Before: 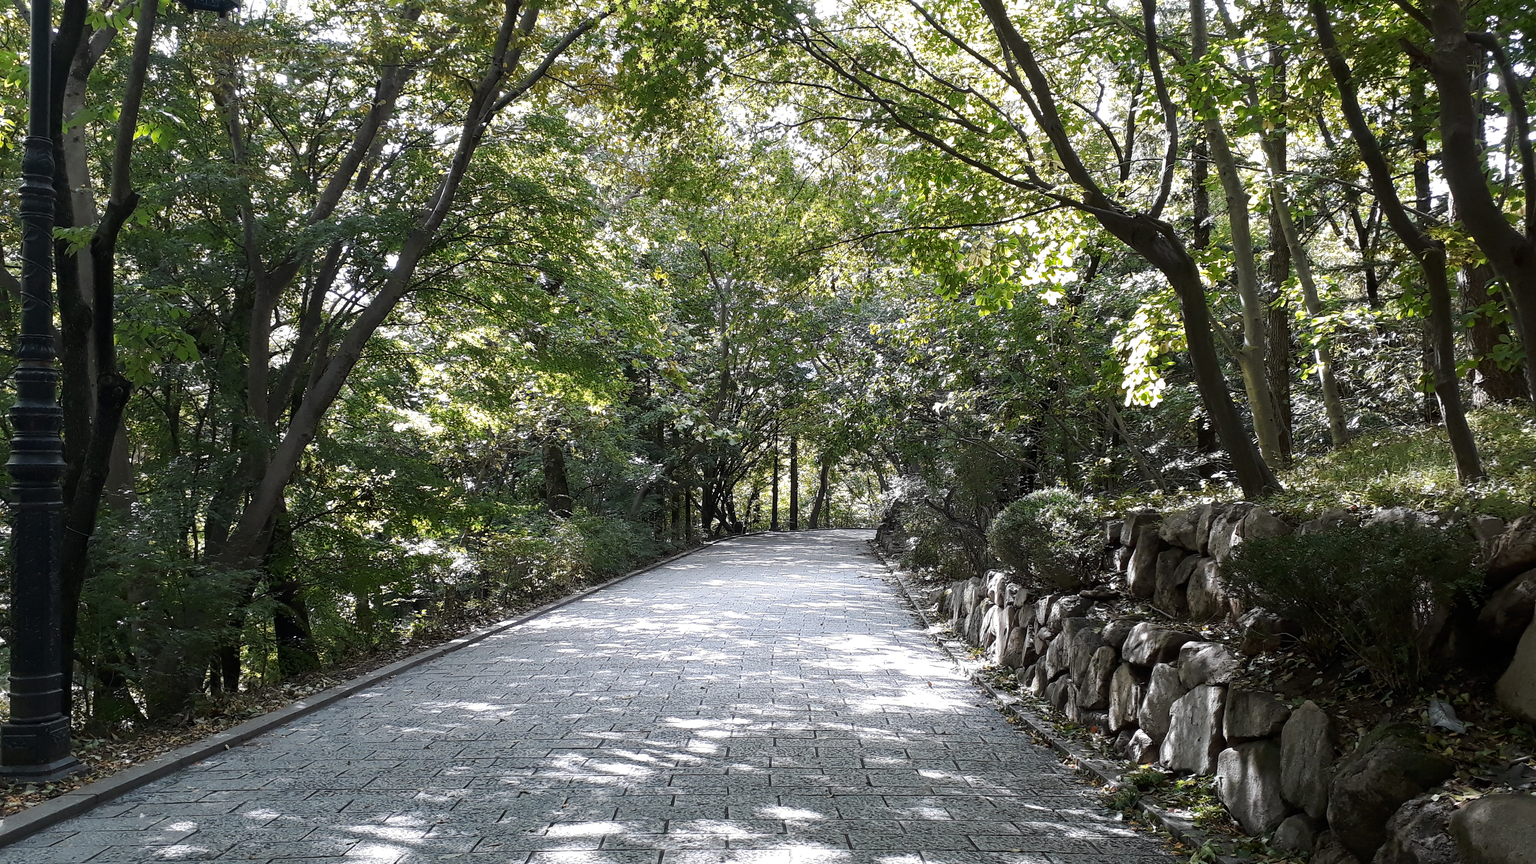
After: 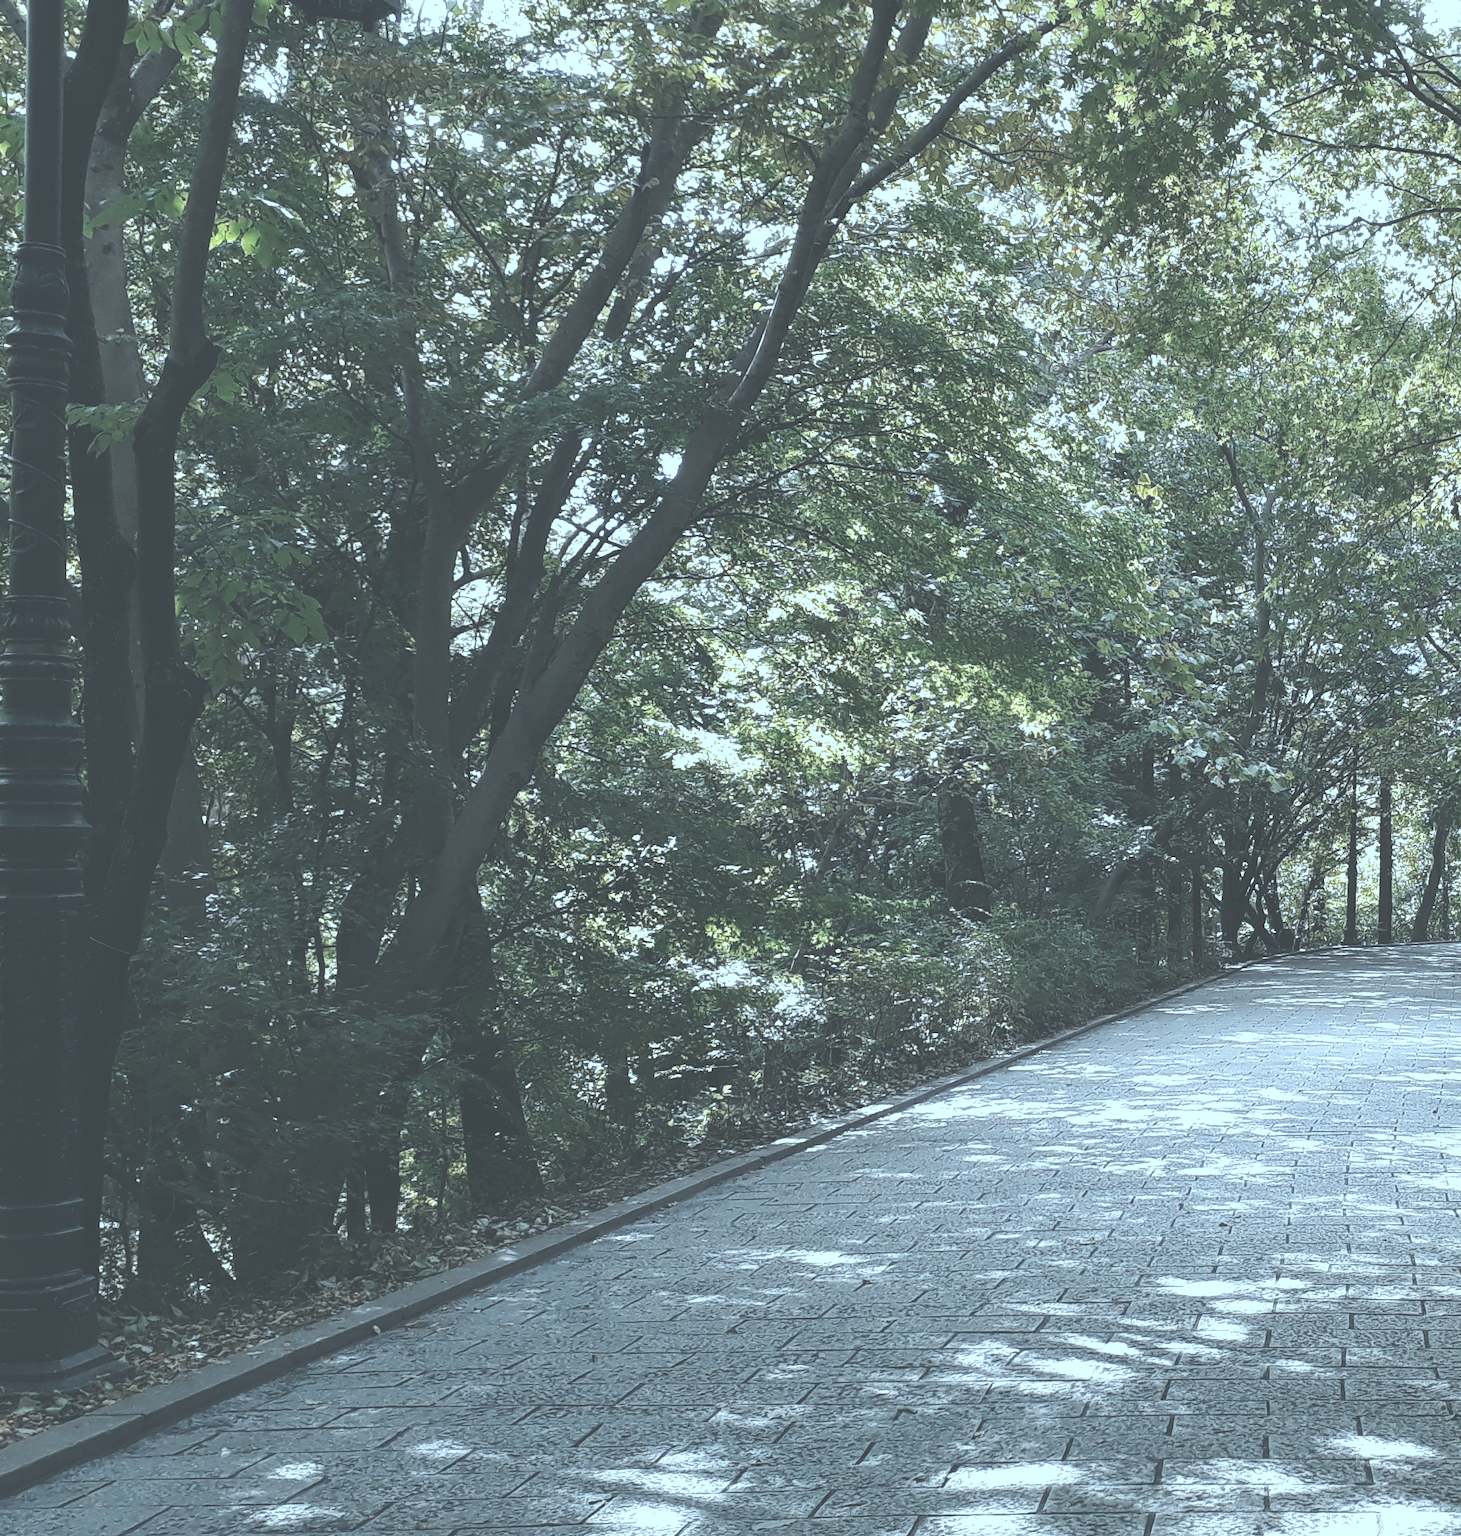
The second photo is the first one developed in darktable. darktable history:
base curve: preserve colors none
color correction: highlights a* -12.98, highlights b* -17.64, saturation 0.698
exposure: black level correction -0.064, exposure -0.05 EV, compensate highlight preservation false
crop: left 1.037%, right 45.486%, bottom 0.089%
